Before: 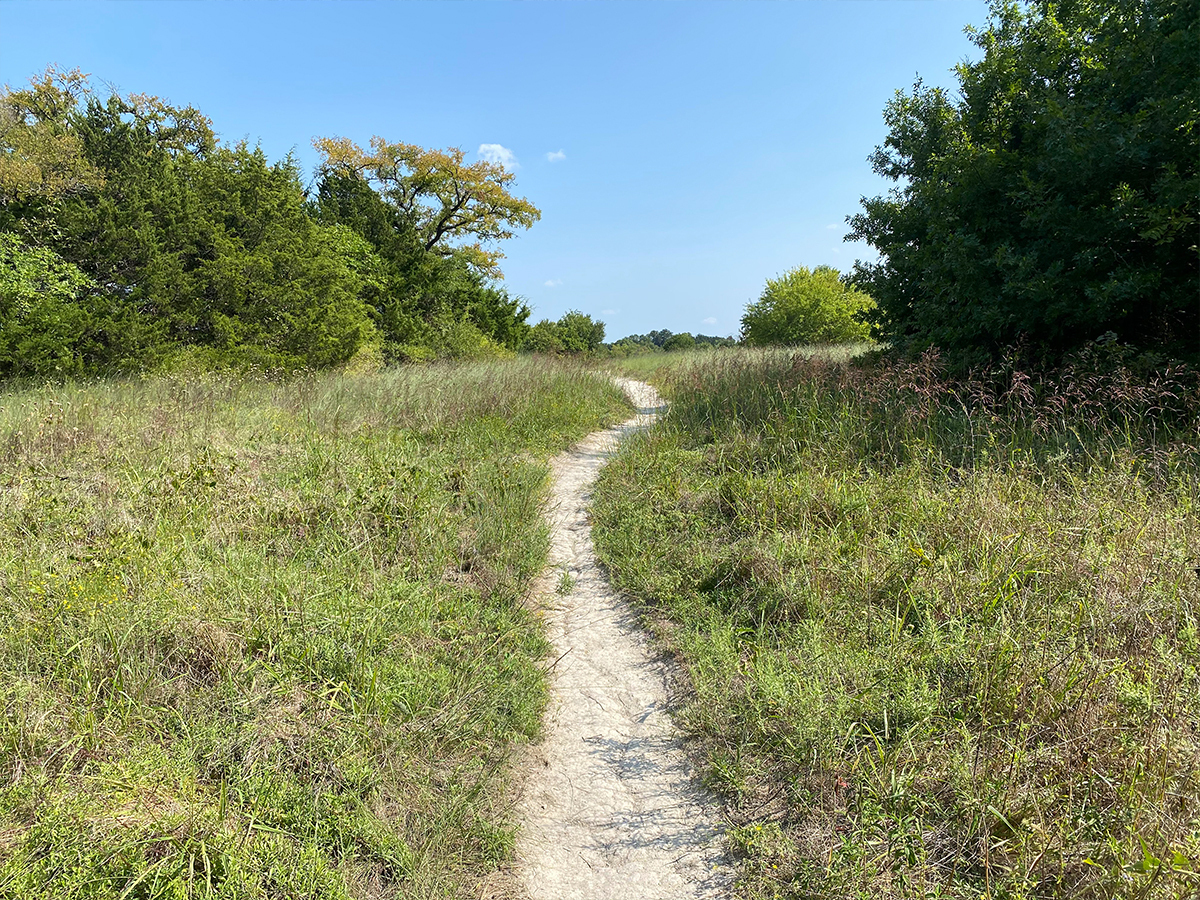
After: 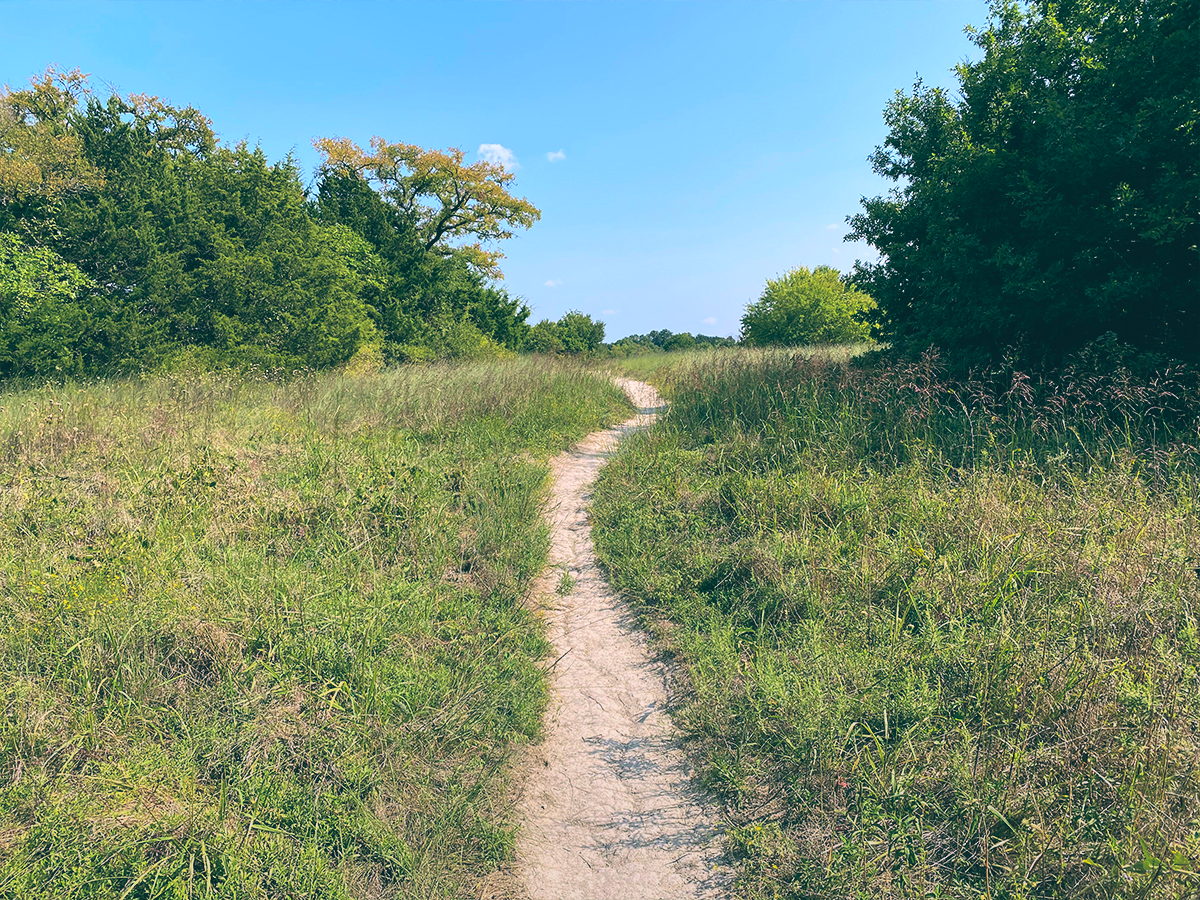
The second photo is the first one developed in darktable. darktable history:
graduated density: rotation -180°, offset 27.42
contrast brightness saturation: contrast 0.1, brightness 0.3, saturation 0.14
color balance: lift [1.016, 0.983, 1, 1.017], gamma [0.78, 1.018, 1.043, 0.957], gain [0.786, 1.063, 0.937, 1.017], input saturation 118.26%, contrast 13.43%, contrast fulcrum 21.62%, output saturation 82.76%
